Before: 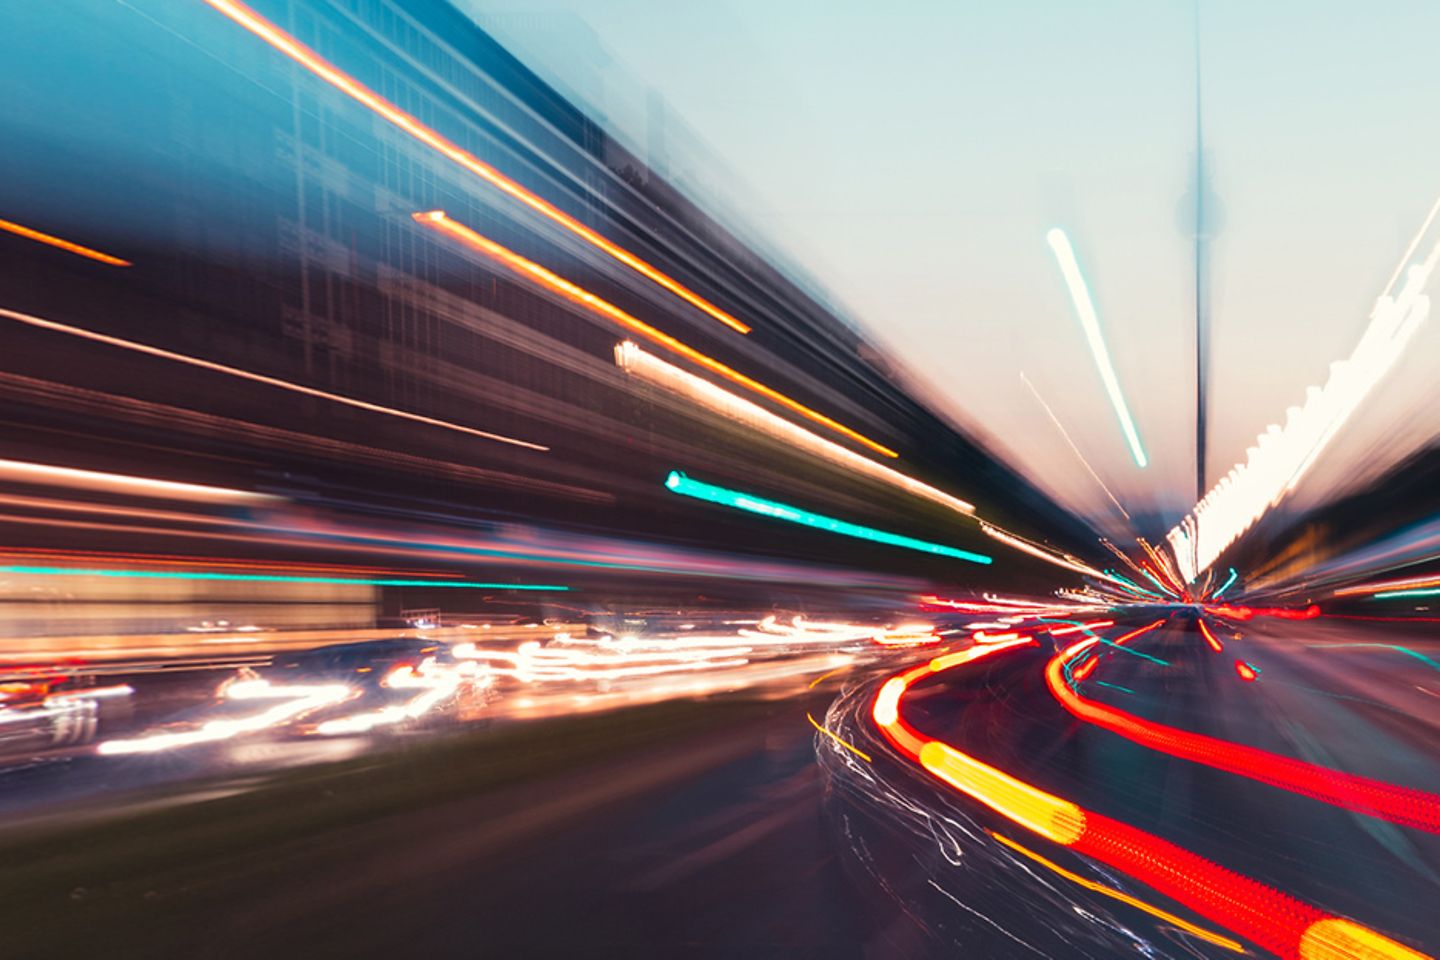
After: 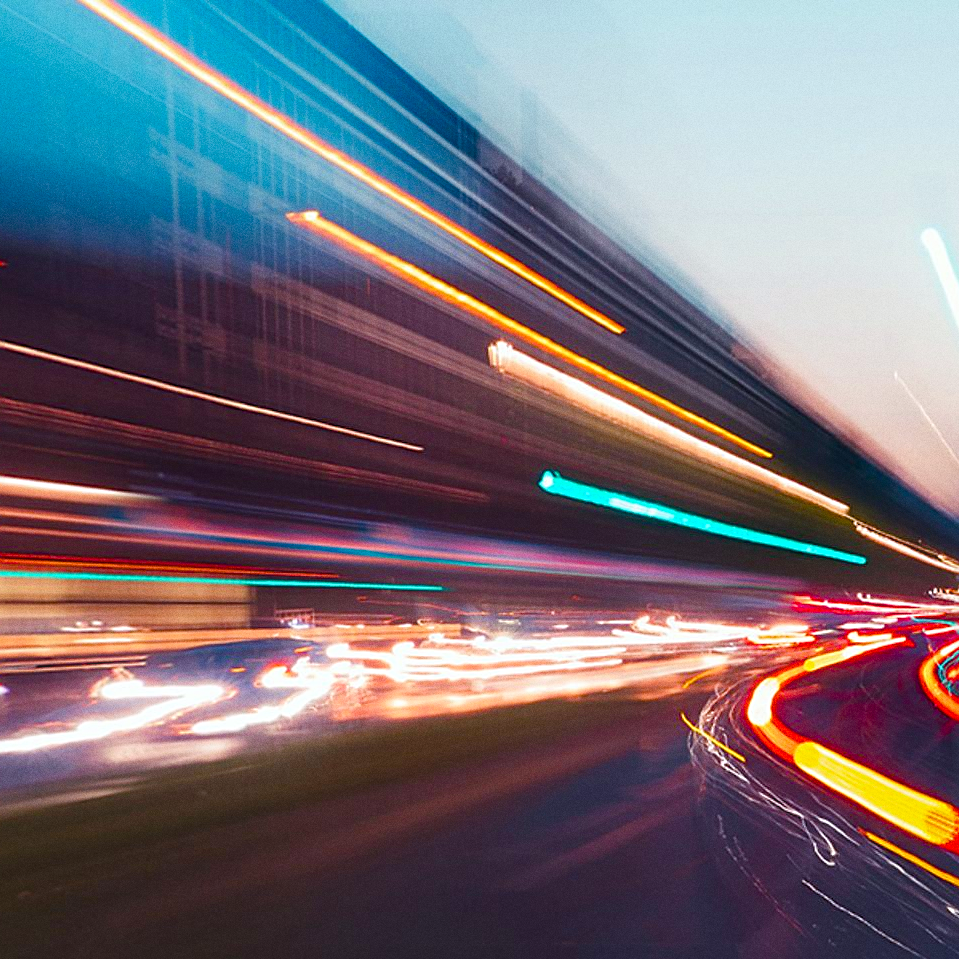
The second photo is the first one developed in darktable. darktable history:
crop and rotate: left 8.786%, right 24.548%
color zones: curves: ch0 [(0, 0.5) (0.143, 0.5) (0.286, 0.5) (0.429, 0.5) (0.571, 0.5) (0.714, 0.476) (0.857, 0.5) (1, 0.5)]; ch2 [(0, 0.5) (0.143, 0.5) (0.286, 0.5) (0.429, 0.5) (0.571, 0.5) (0.714, 0.487) (0.857, 0.5) (1, 0.5)]
sharpen: on, module defaults
color balance rgb: perceptual saturation grading › global saturation 35%, perceptual saturation grading › highlights -30%, perceptual saturation grading › shadows 35%, perceptual brilliance grading › global brilliance 3%, perceptual brilliance grading › highlights -3%, perceptual brilliance grading › shadows 3%
white balance: red 0.983, blue 1.036
grain: coarseness 0.47 ISO
bloom: size 9%, threshold 100%, strength 7%
